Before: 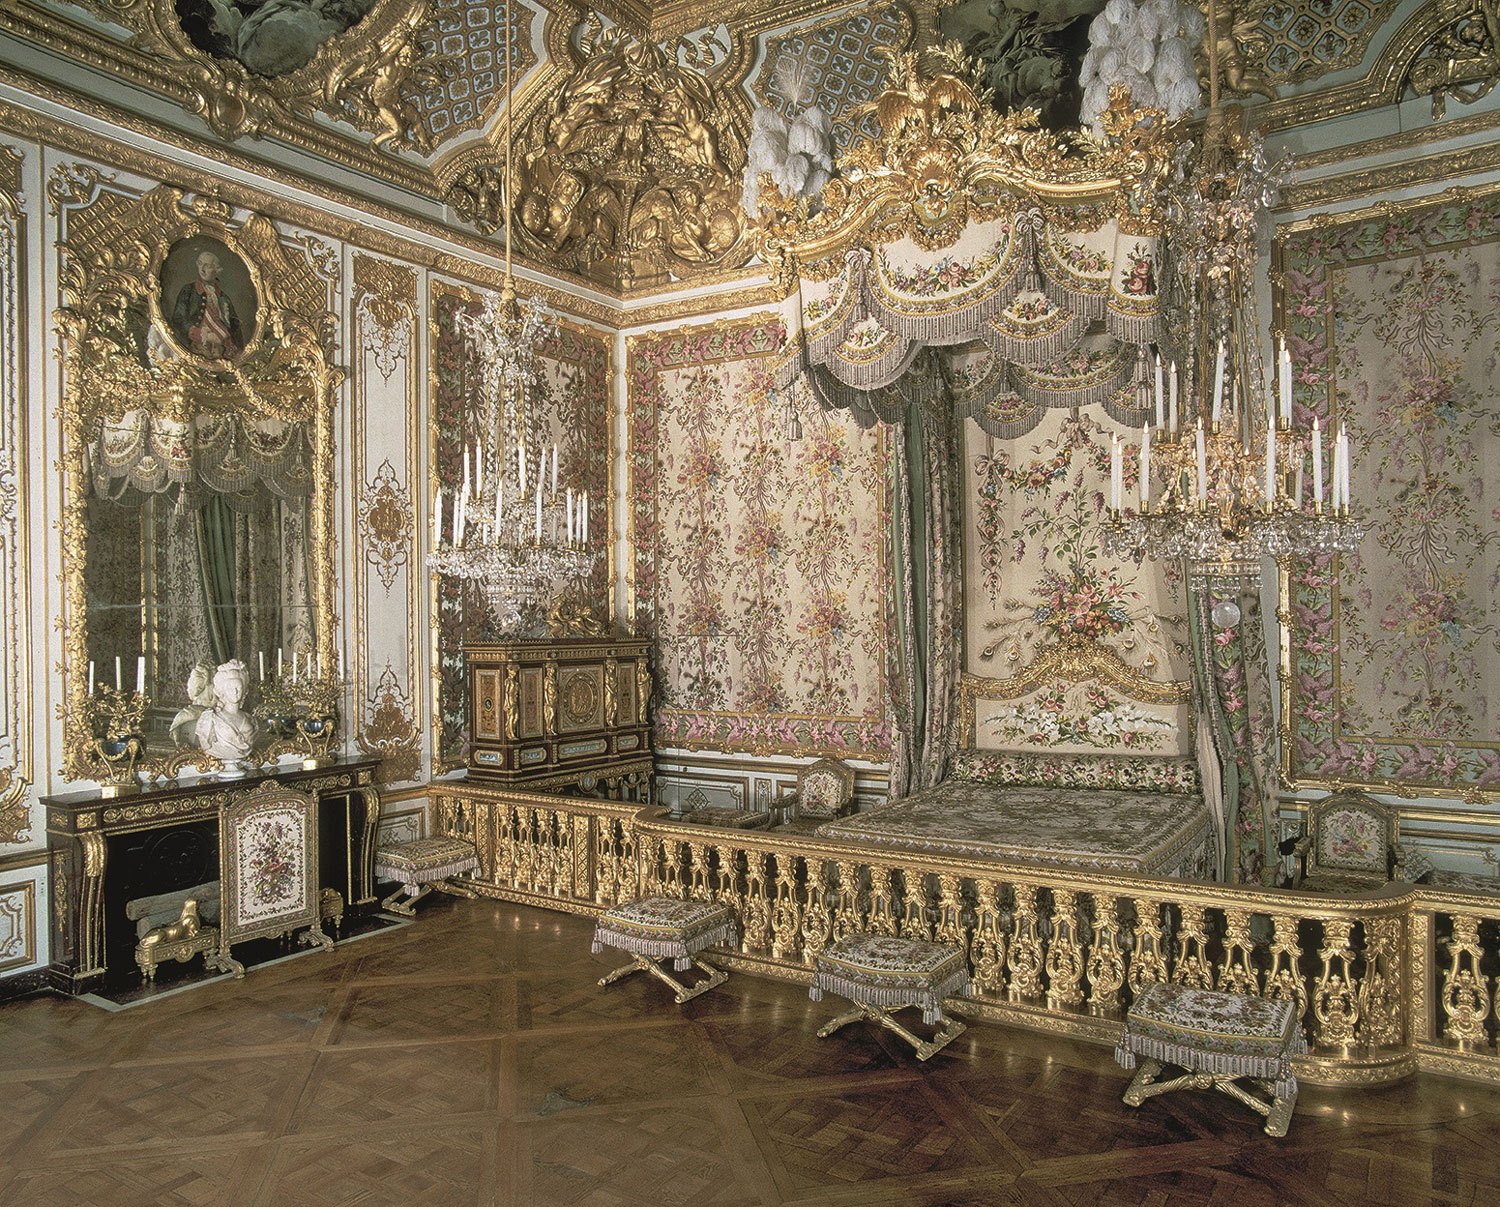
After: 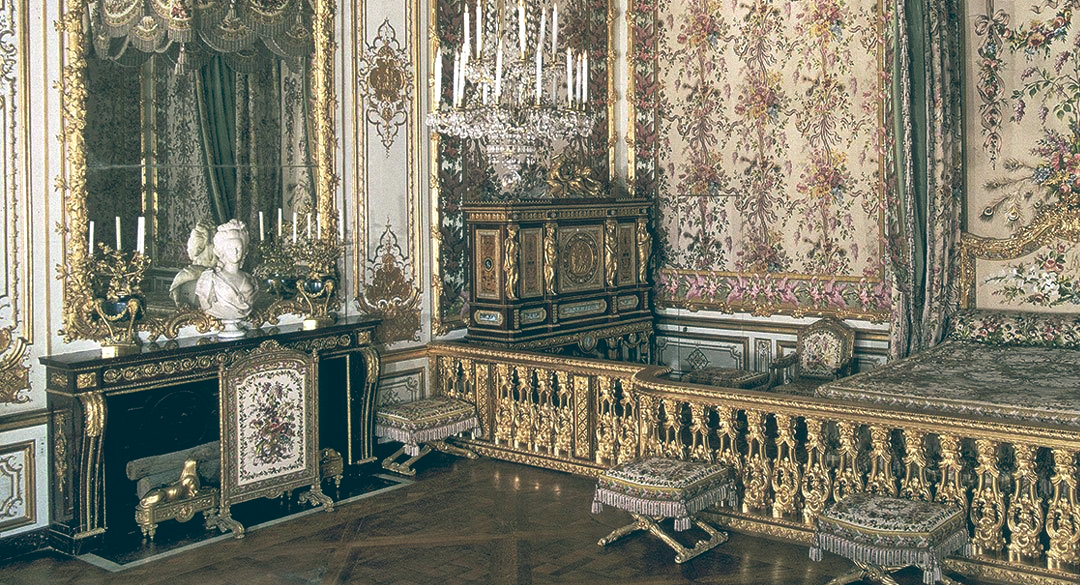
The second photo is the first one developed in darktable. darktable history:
color balance: lift [1.016, 0.983, 1, 1.017], gamma [0.958, 1, 1, 1], gain [0.981, 1.007, 0.993, 1.002], input saturation 118.26%, contrast 13.43%, contrast fulcrum 21.62%, output saturation 82.76%
crop: top 36.498%, right 27.964%, bottom 14.995%
